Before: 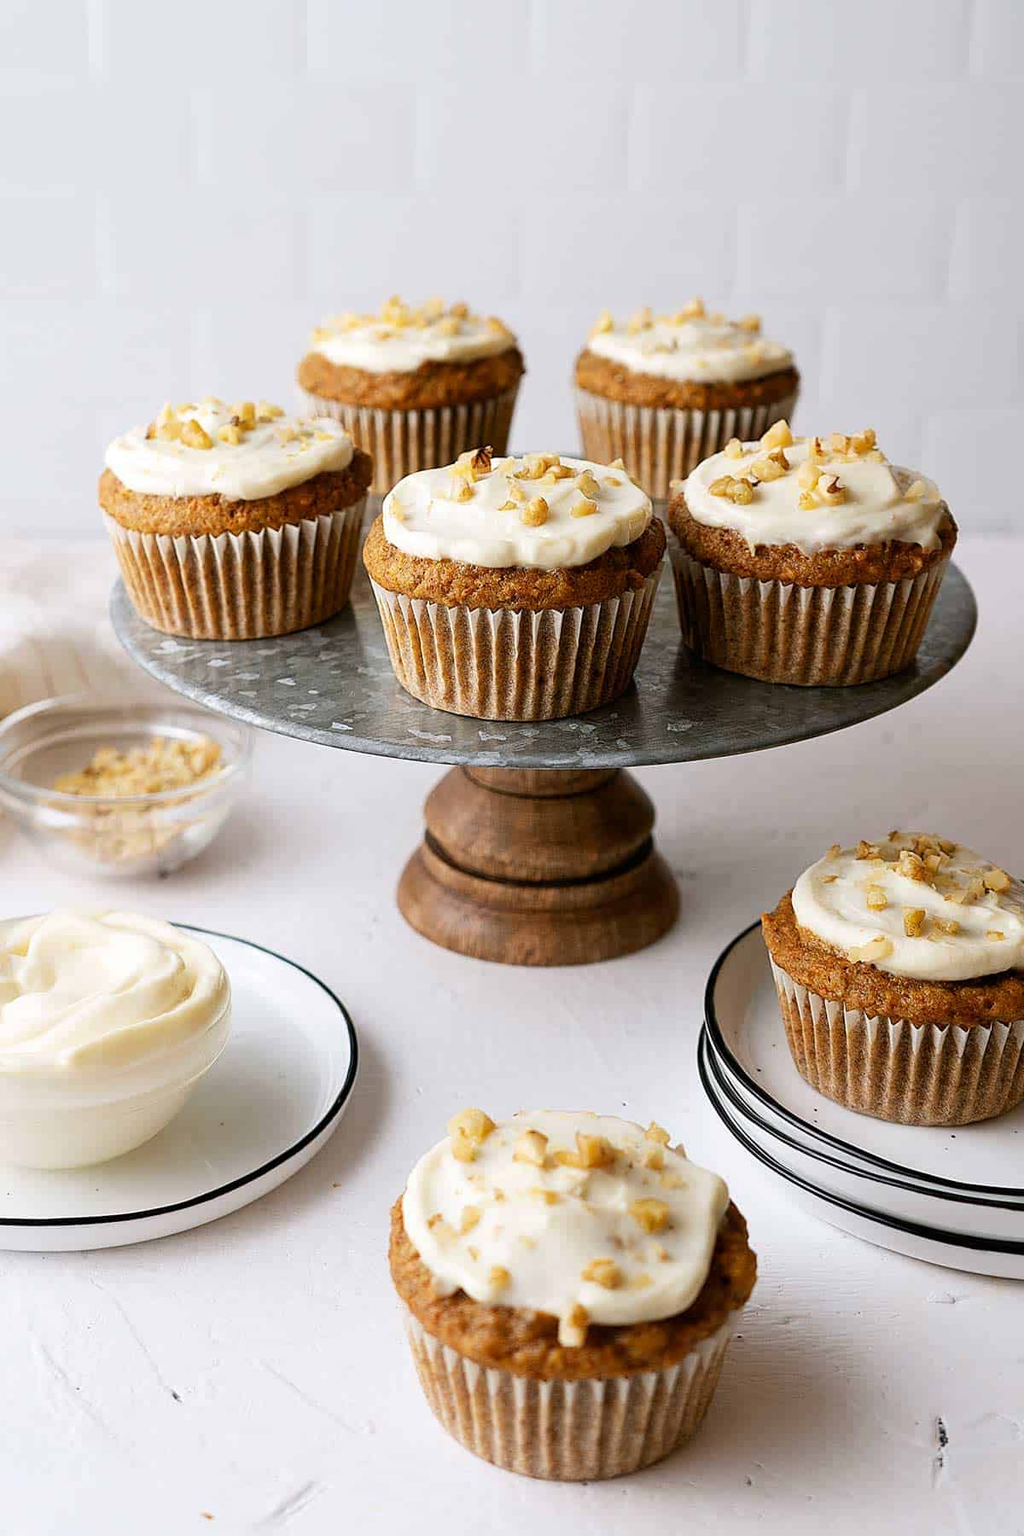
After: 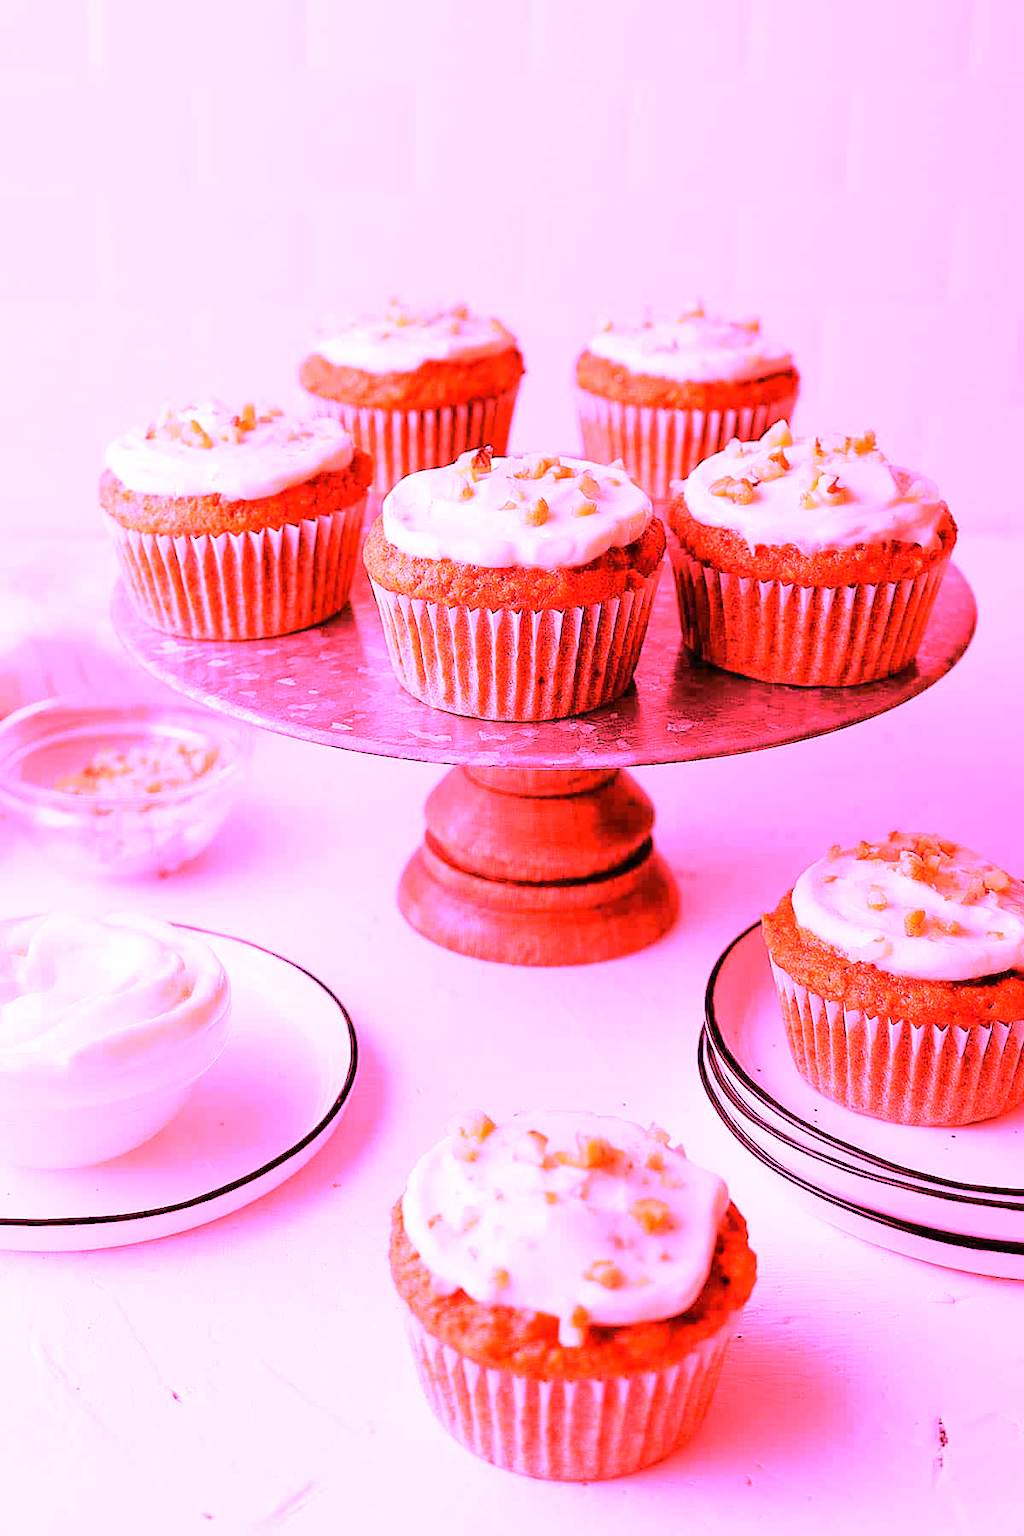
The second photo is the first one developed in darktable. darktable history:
white balance: red 4.26, blue 1.802
